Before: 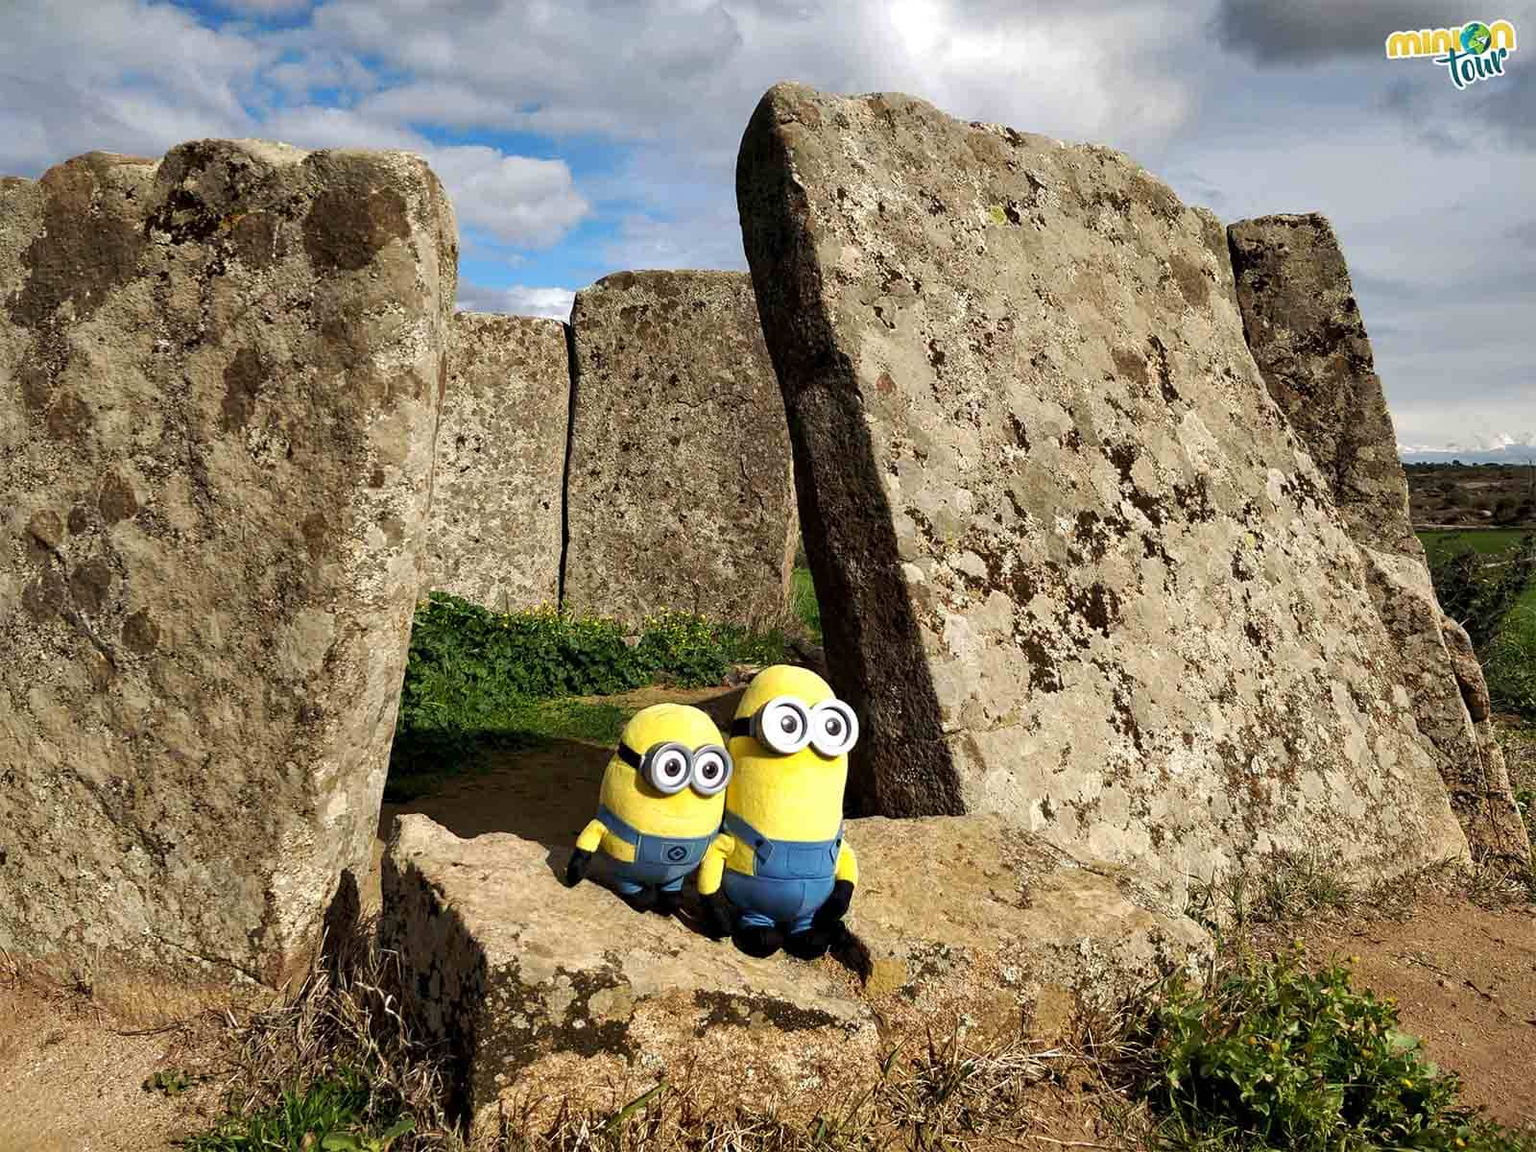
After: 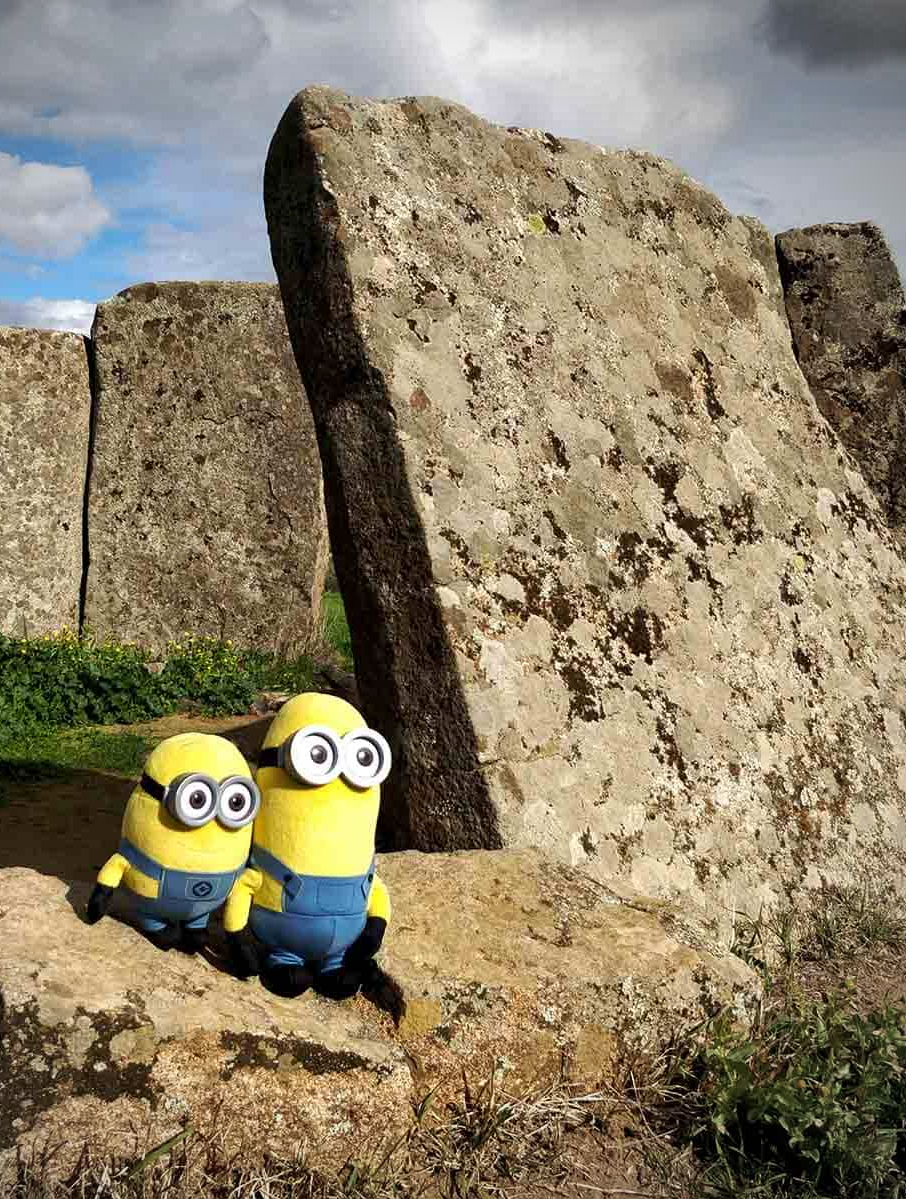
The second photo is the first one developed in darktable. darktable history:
vignetting: center (-0.15, 0.013)
crop: left 31.458%, top 0%, right 11.876%
